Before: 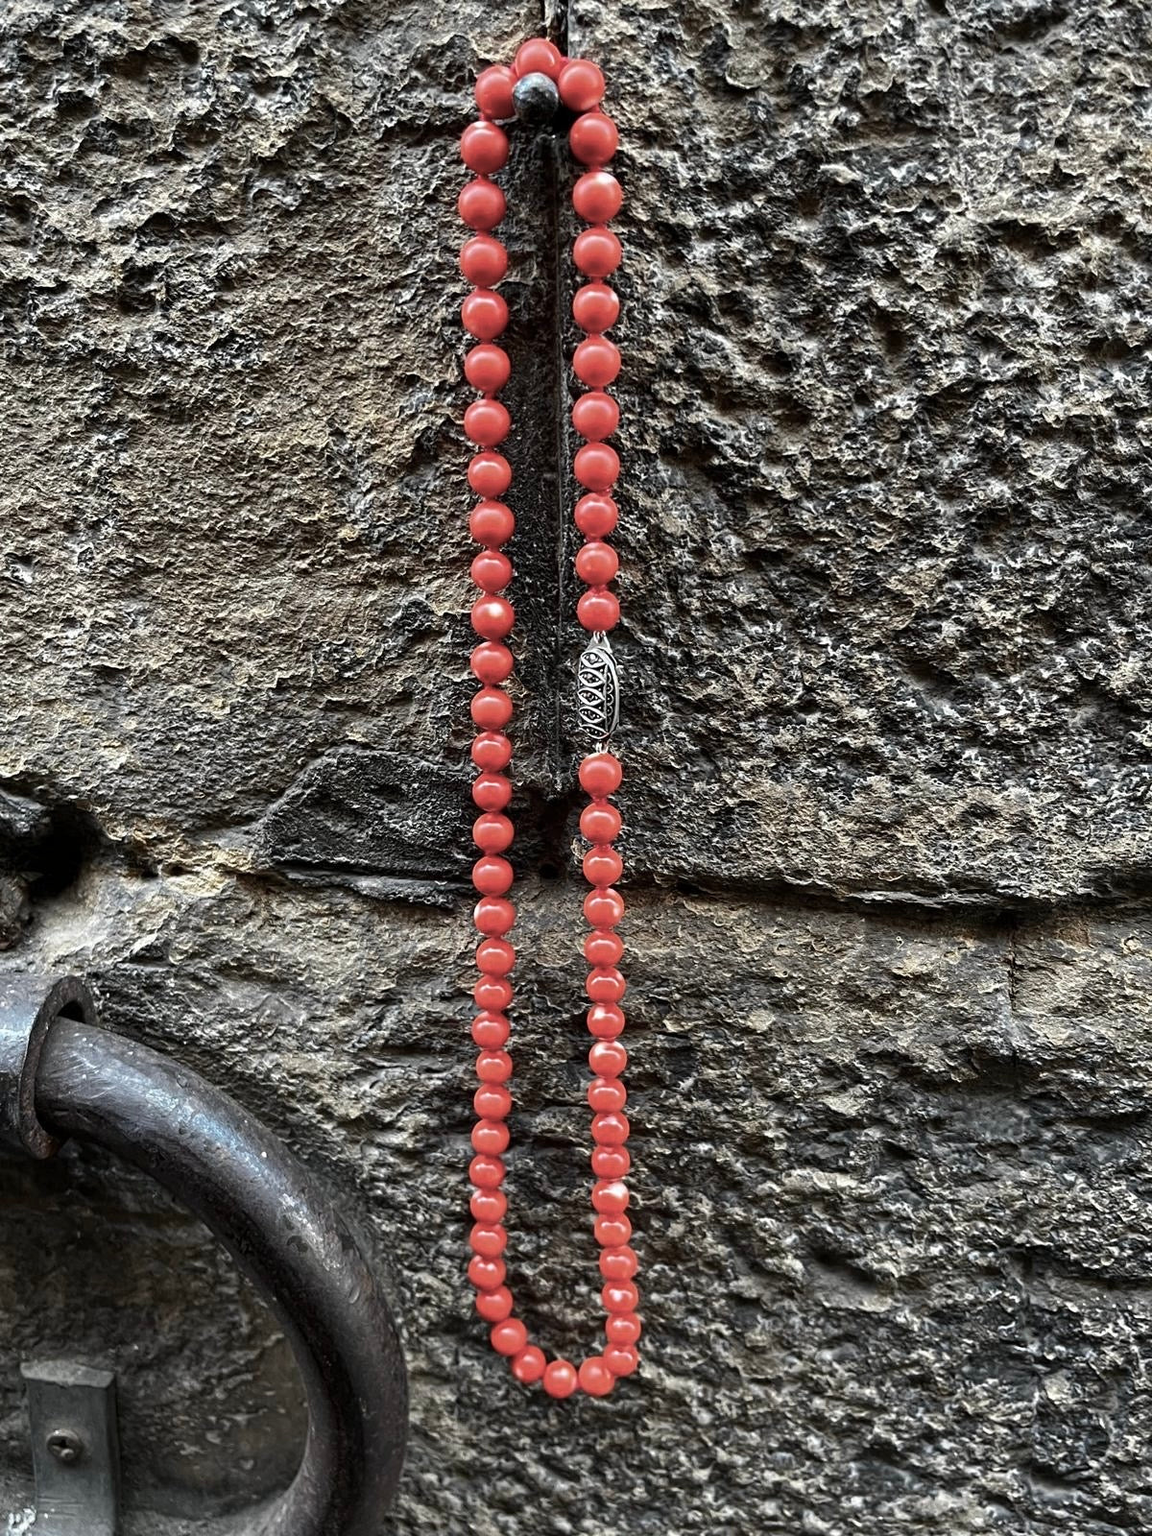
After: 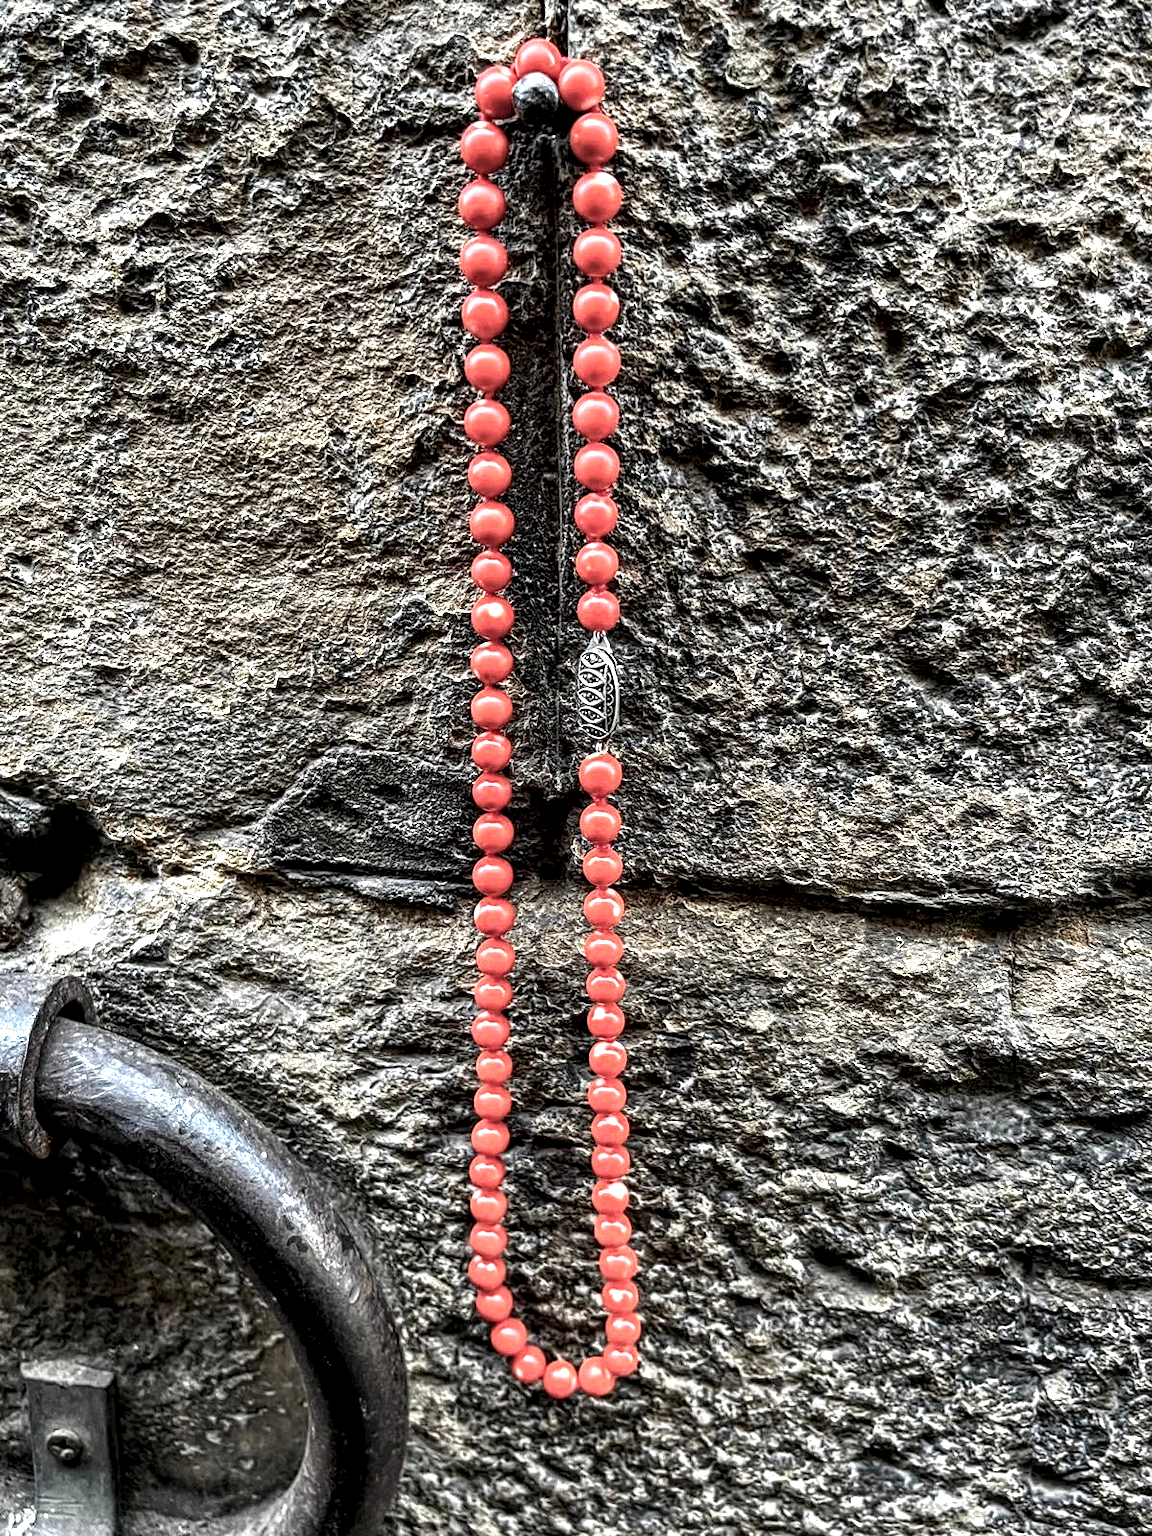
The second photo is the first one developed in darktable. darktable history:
local contrast: highlights 18%, detail 185%
exposure: black level correction 0, exposure 0.691 EV, compensate highlight preservation false
